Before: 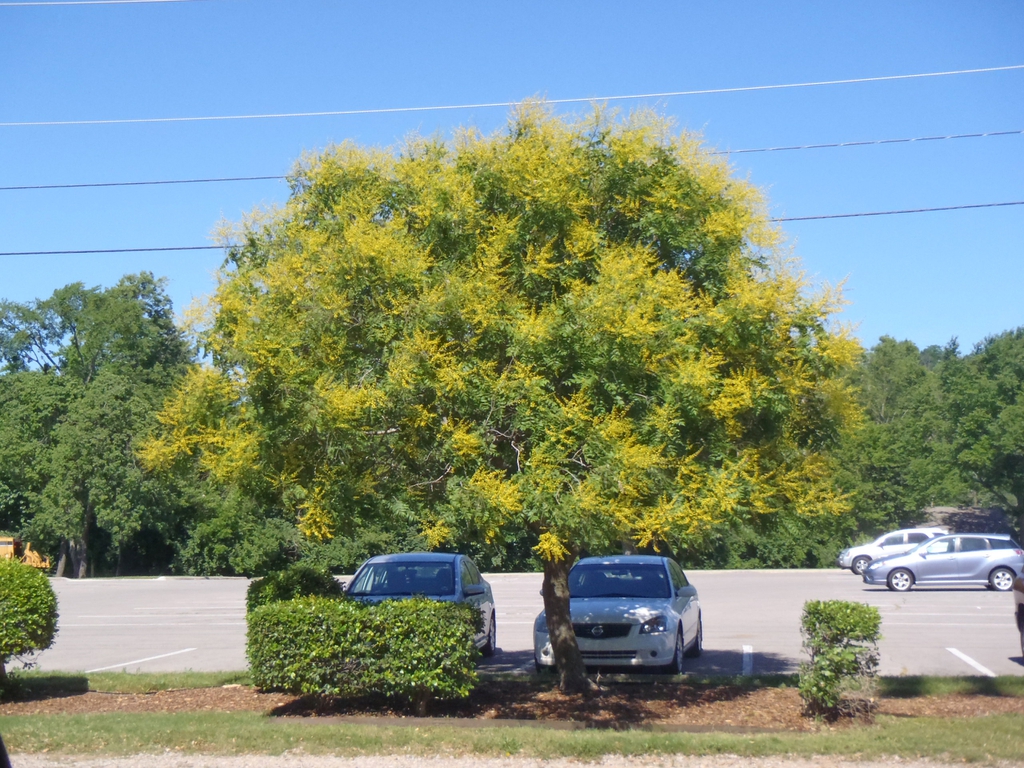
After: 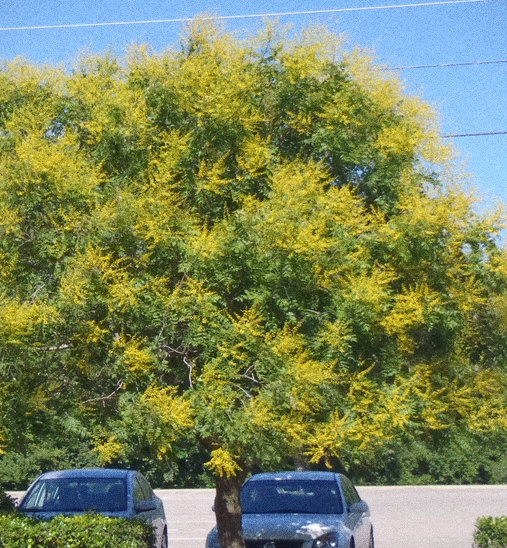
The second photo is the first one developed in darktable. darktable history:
crop: left 32.075%, top 10.976%, right 18.355%, bottom 17.596%
vignetting: fall-off start 116.67%, fall-off radius 59.26%, brightness -0.31, saturation -0.056
grain: coarseness 0.09 ISO, strength 40%
